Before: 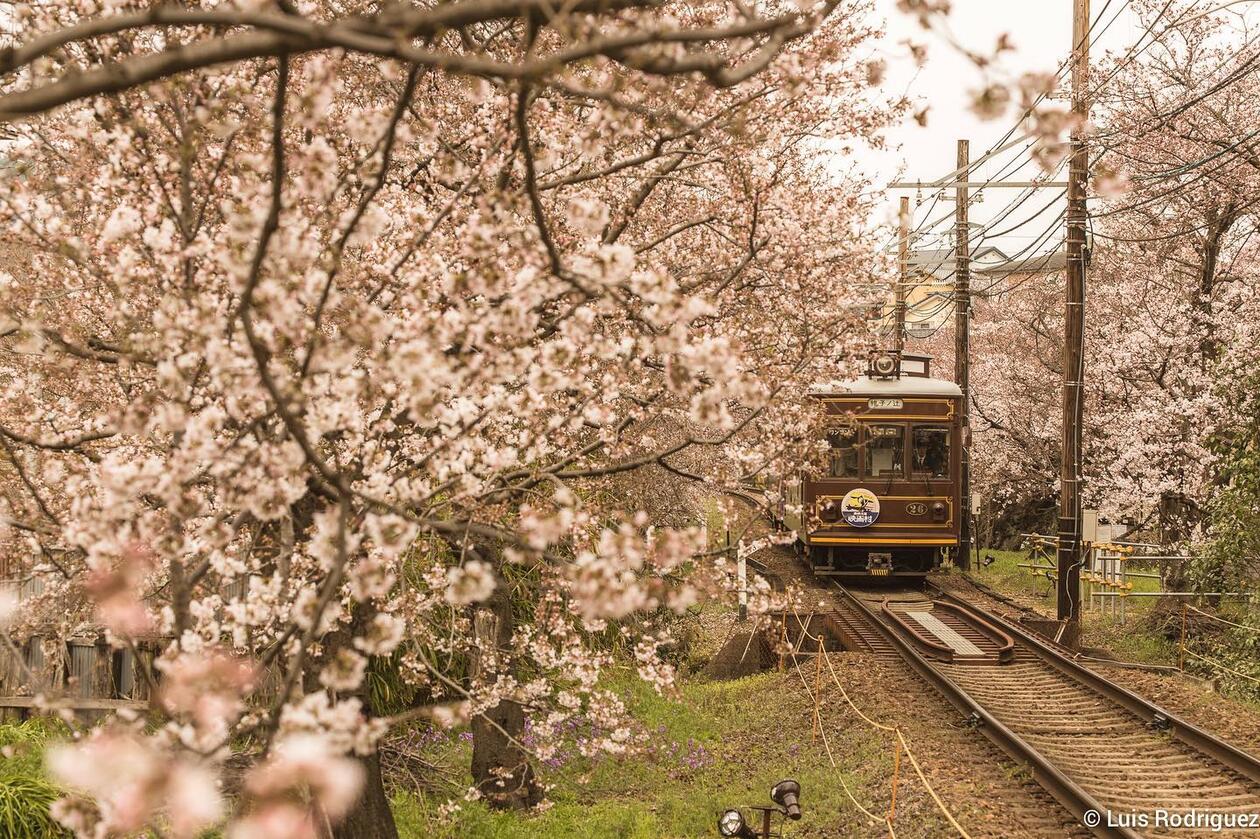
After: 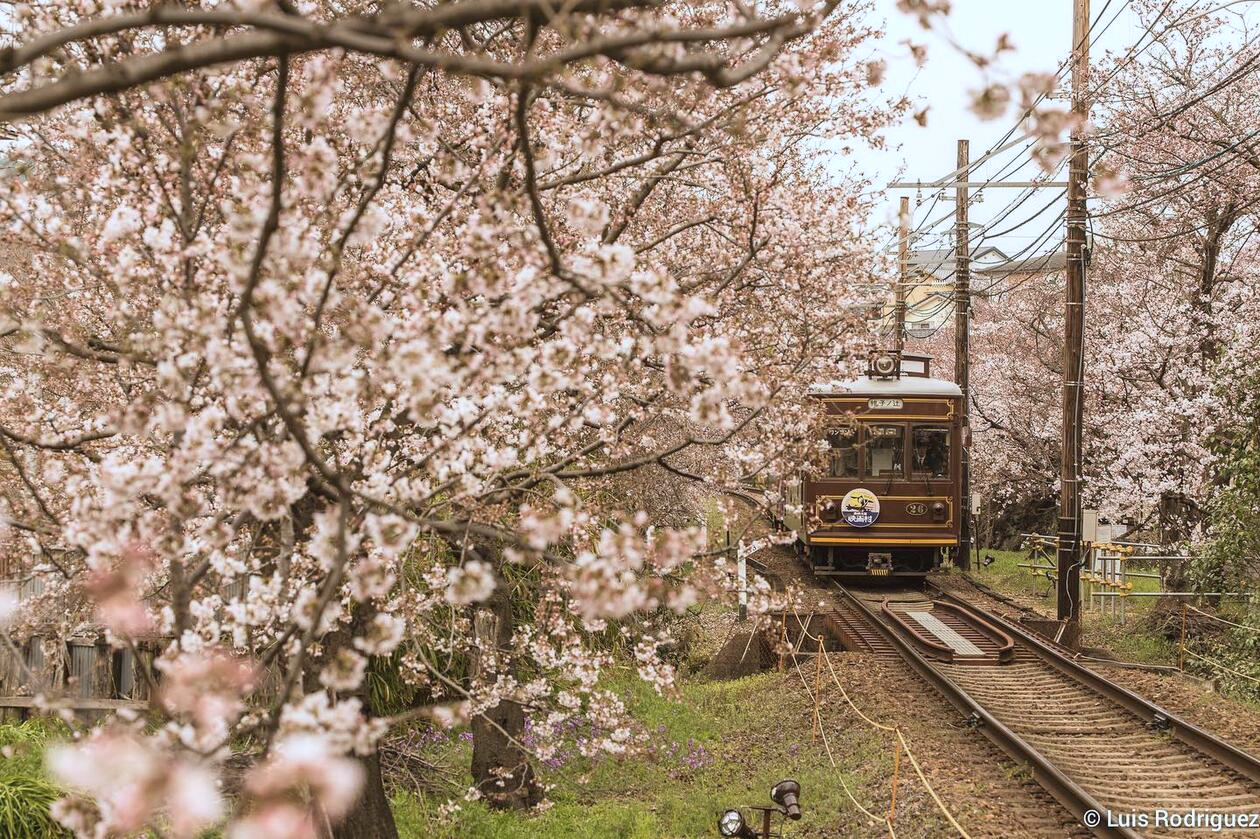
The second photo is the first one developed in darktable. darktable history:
exposure: compensate highlight preservation false
color calibration: x 0.372, y 0.386, temperature 4283.81 K
